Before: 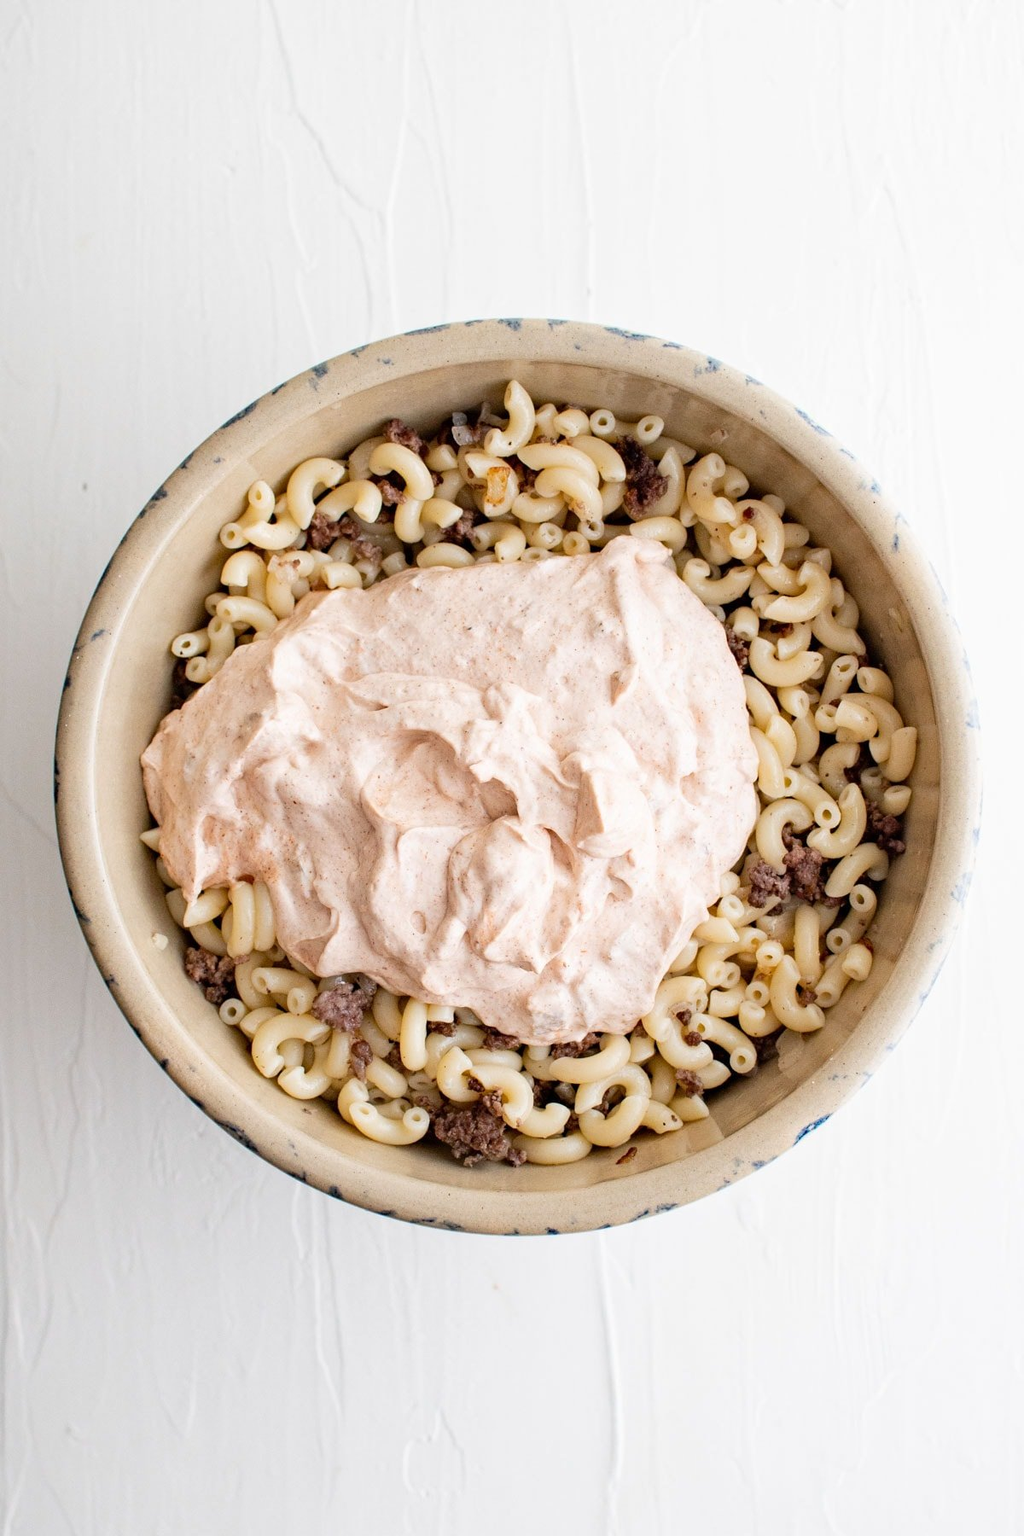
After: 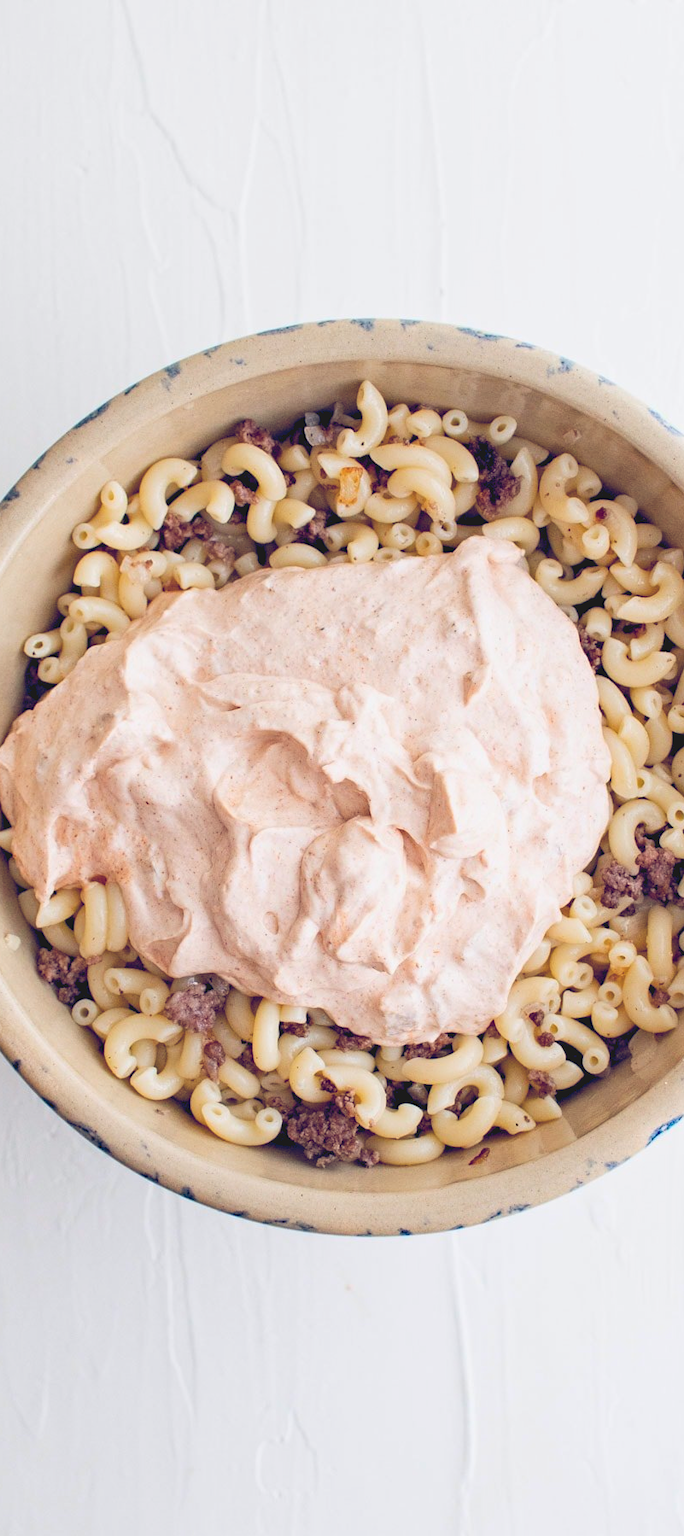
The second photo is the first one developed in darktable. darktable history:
color correction: highlights b* 0.014, saturation 1.15
crop and rotate: left 14.467%, right 18.663%
contrast brightness saturation: contrast -0.153, brightness 0.049, saturation -0.124
color balance rgb: highlights gain › luminance 15.046%, global offset › luminance -0.282%, global offset › chroma 0.313%, global offset › hue 261.93°, perceptual saturation grading › global saturation -2.373%, perceptual saturation grading › highlights -7.597%, perceptual saturation grading › mid-tones 7.434%, perceptual saturation grading › shadows 4.81%, global vibrance 27.184%
